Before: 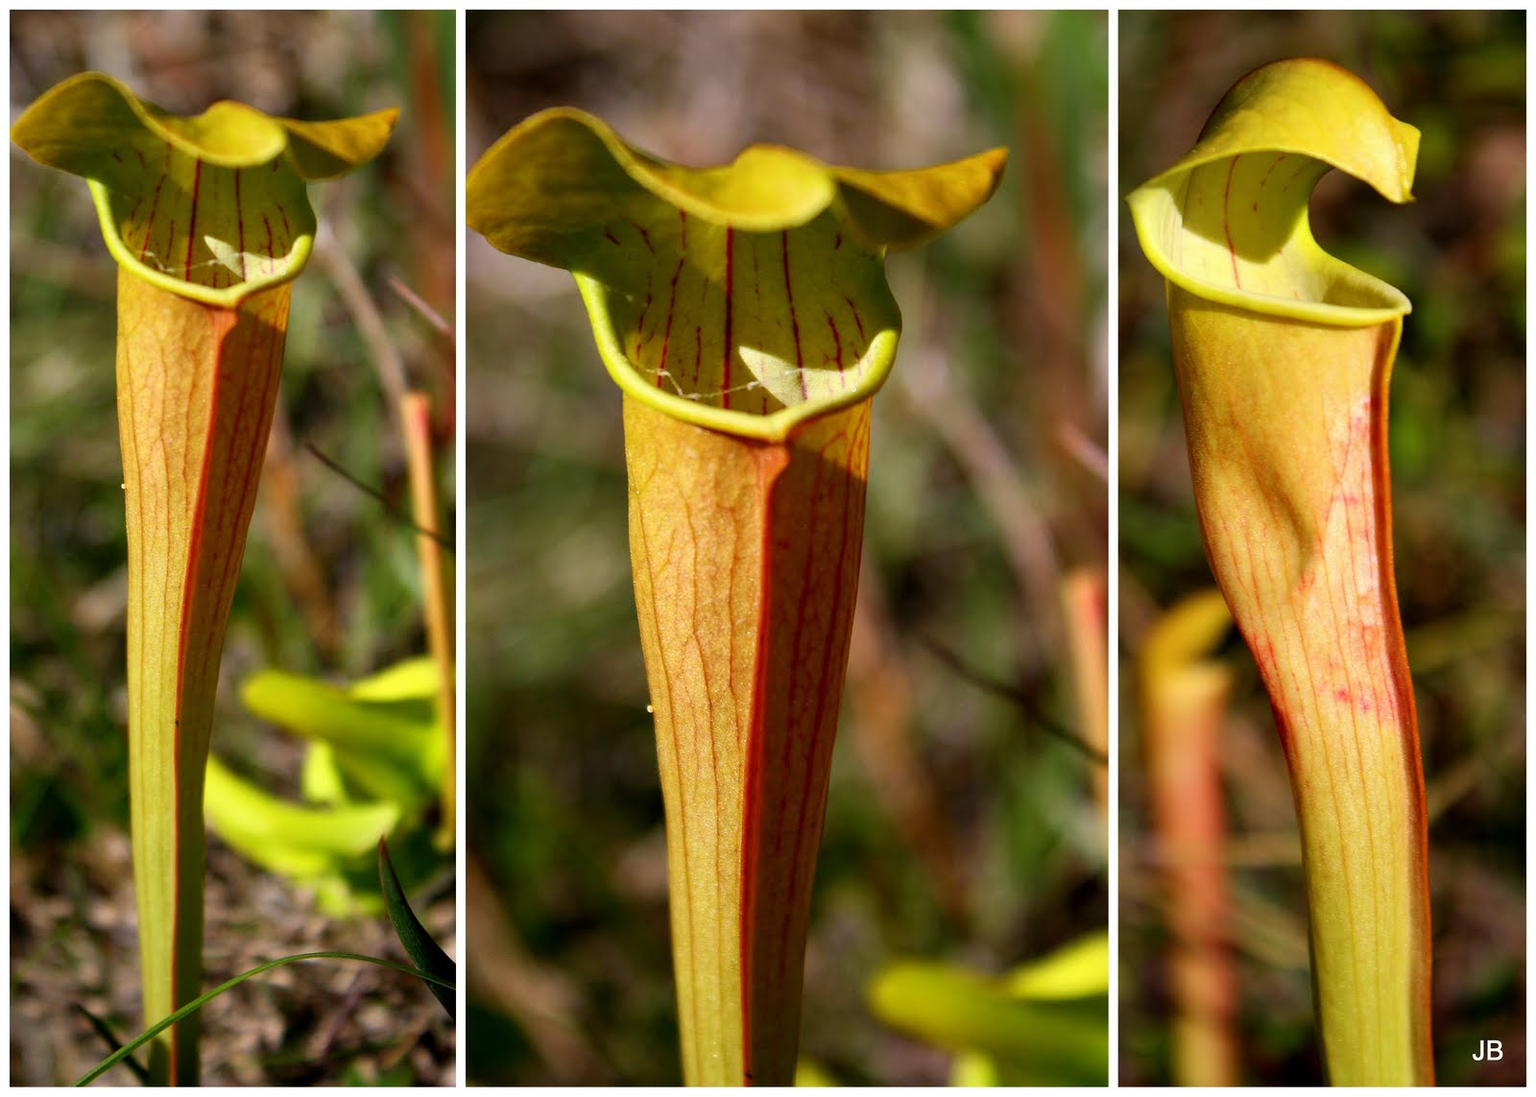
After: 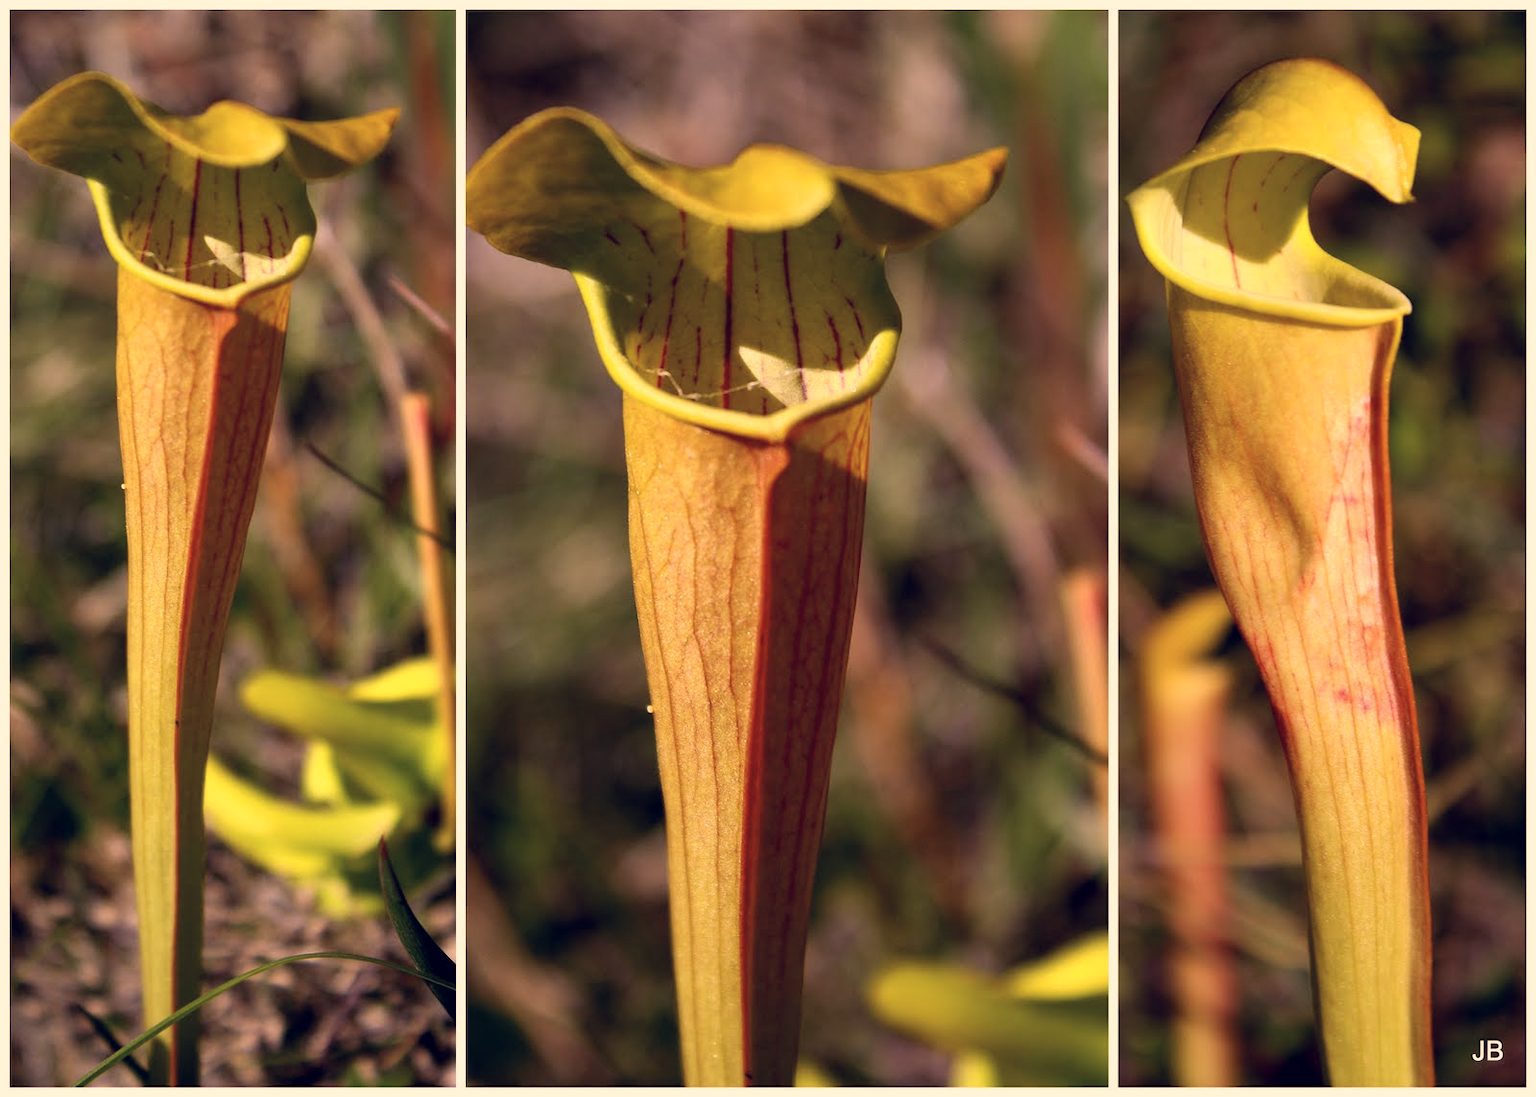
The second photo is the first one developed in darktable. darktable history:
color correction: highlights a* 20.2, highlights b* 27.05, shadows a* 3.32, shadows b* -16.85, saturation 0.746
